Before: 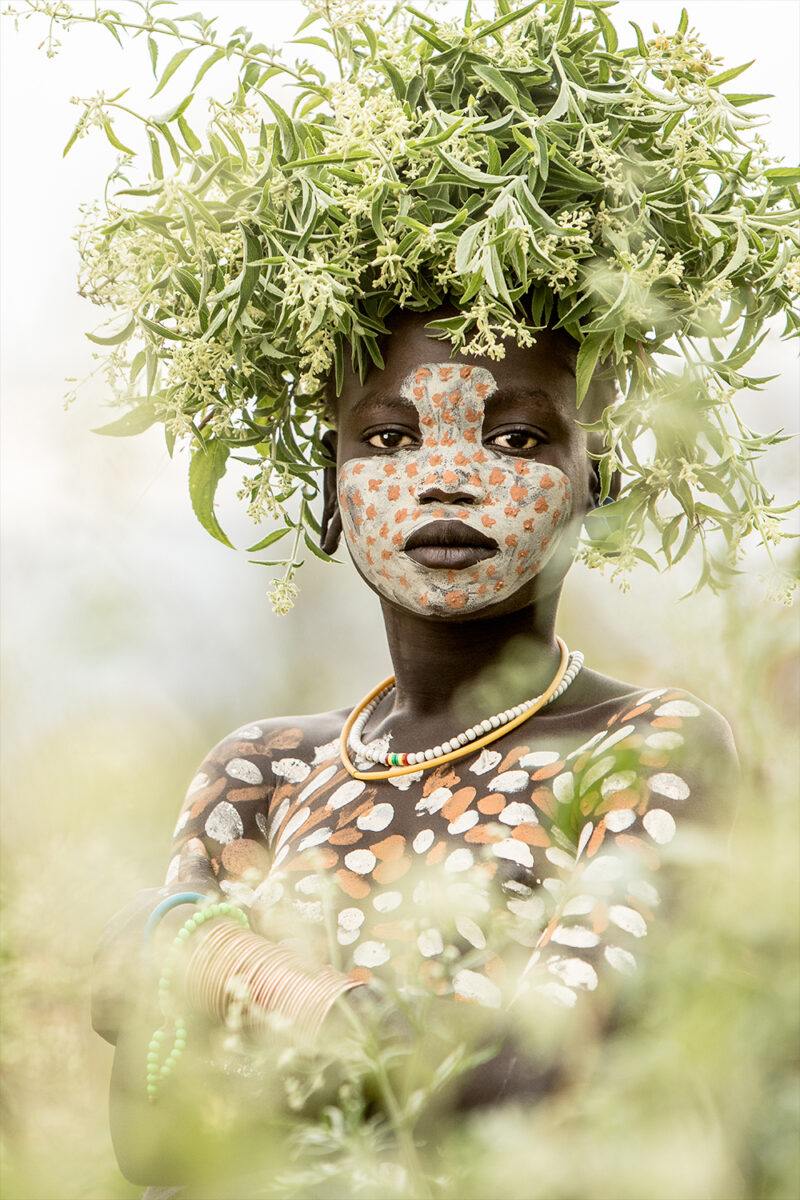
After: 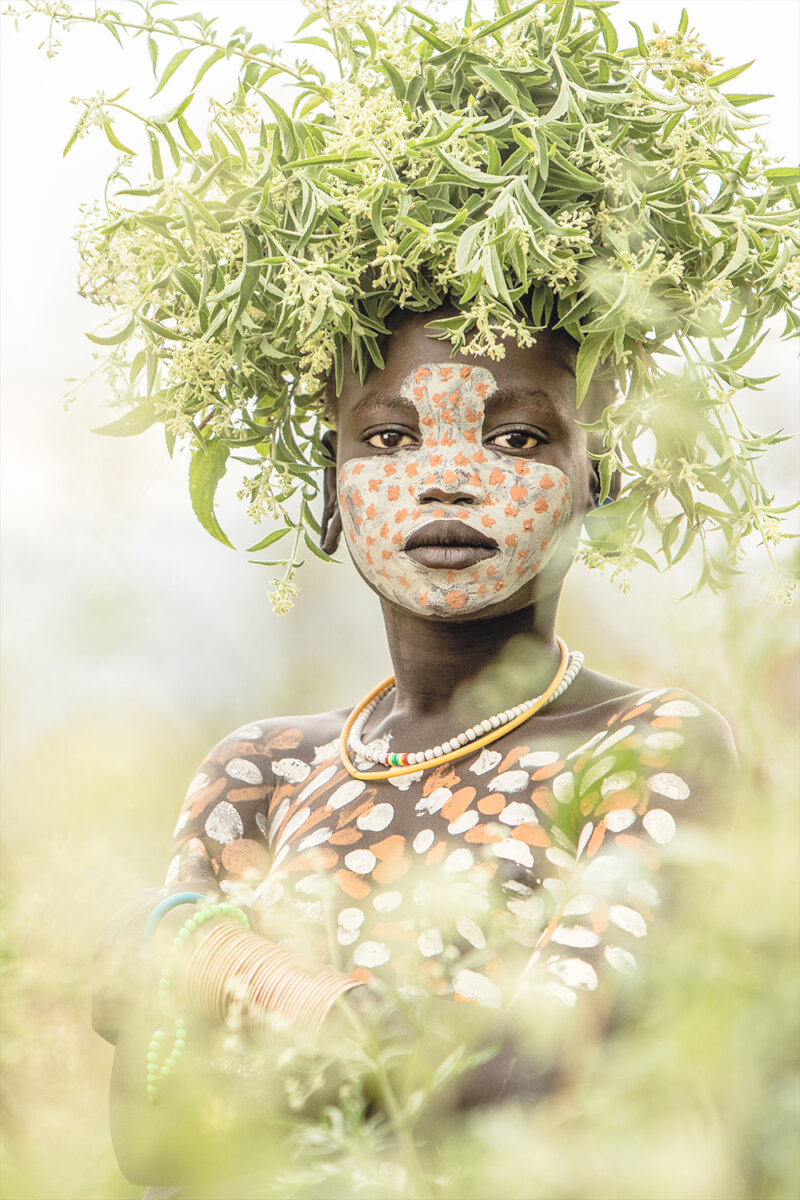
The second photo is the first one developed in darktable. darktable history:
contrast brightness saturation: brightness 0.288
shadows and highlights: radius 124.82, shadows 21.09, highlights -21.19, low approximation 0.01
local contrast: detail 110%
